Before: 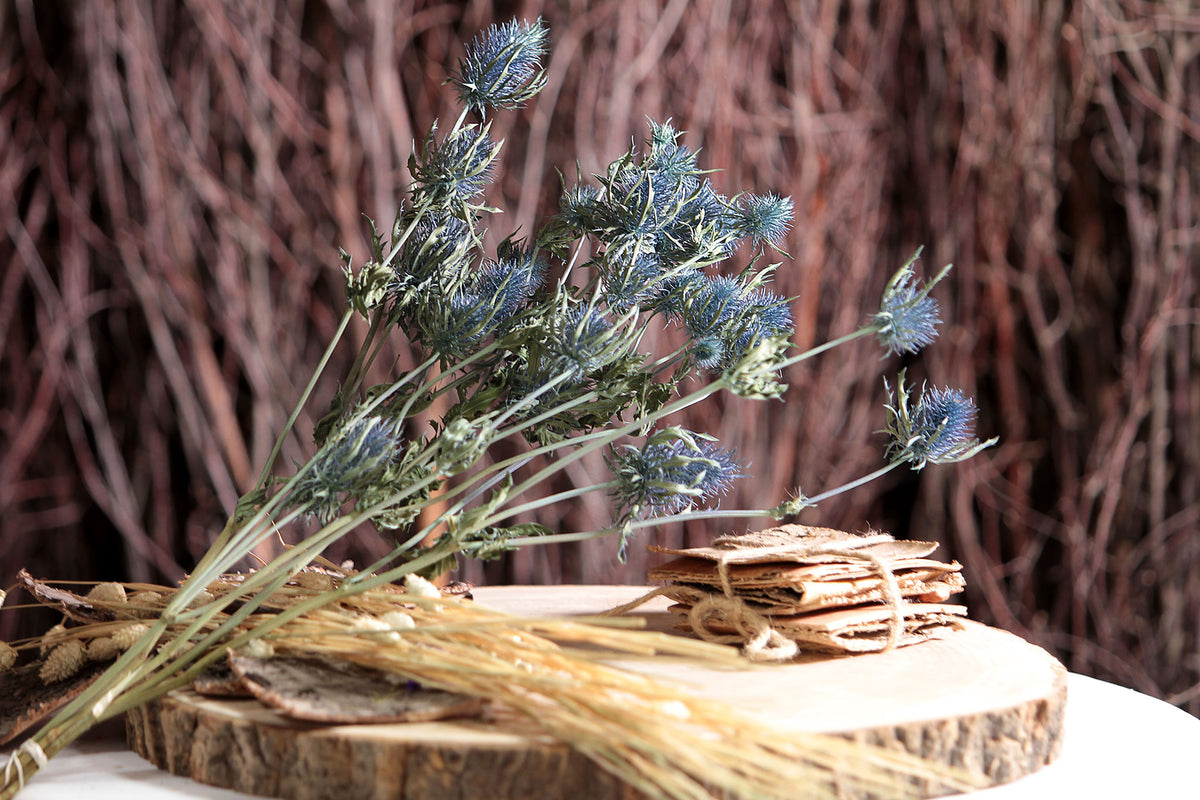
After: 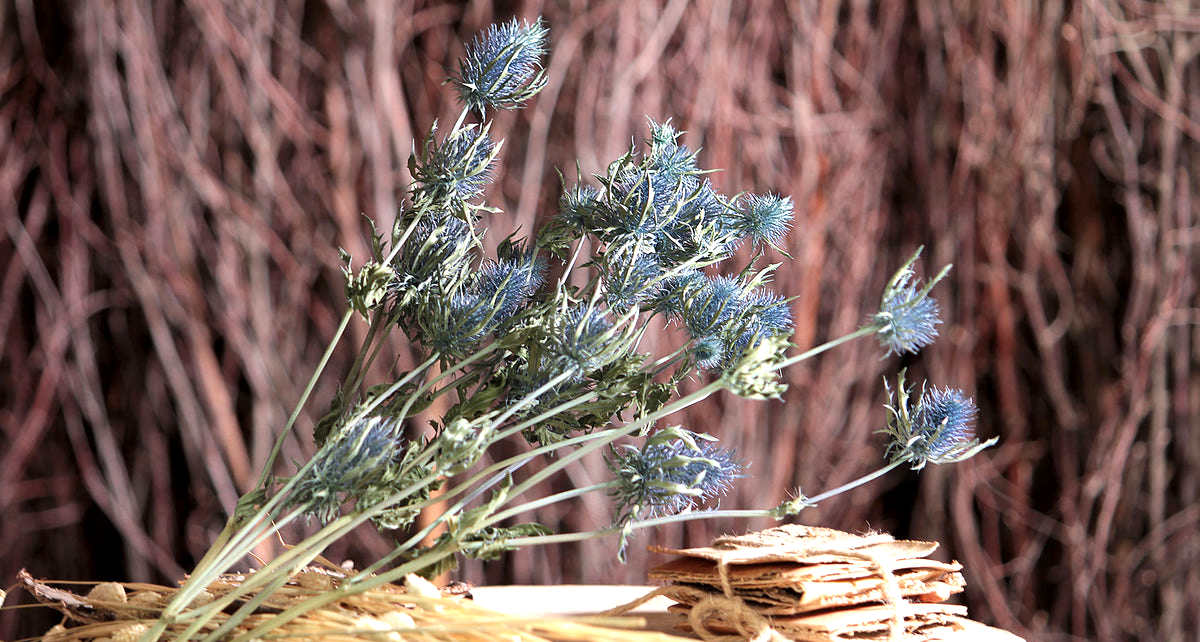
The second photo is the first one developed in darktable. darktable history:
crop: bottom 19.684%
exposure: black level correction 0.001, exposure 0.5 EV, compensate exposure bias true, compensate highlight preservation false
